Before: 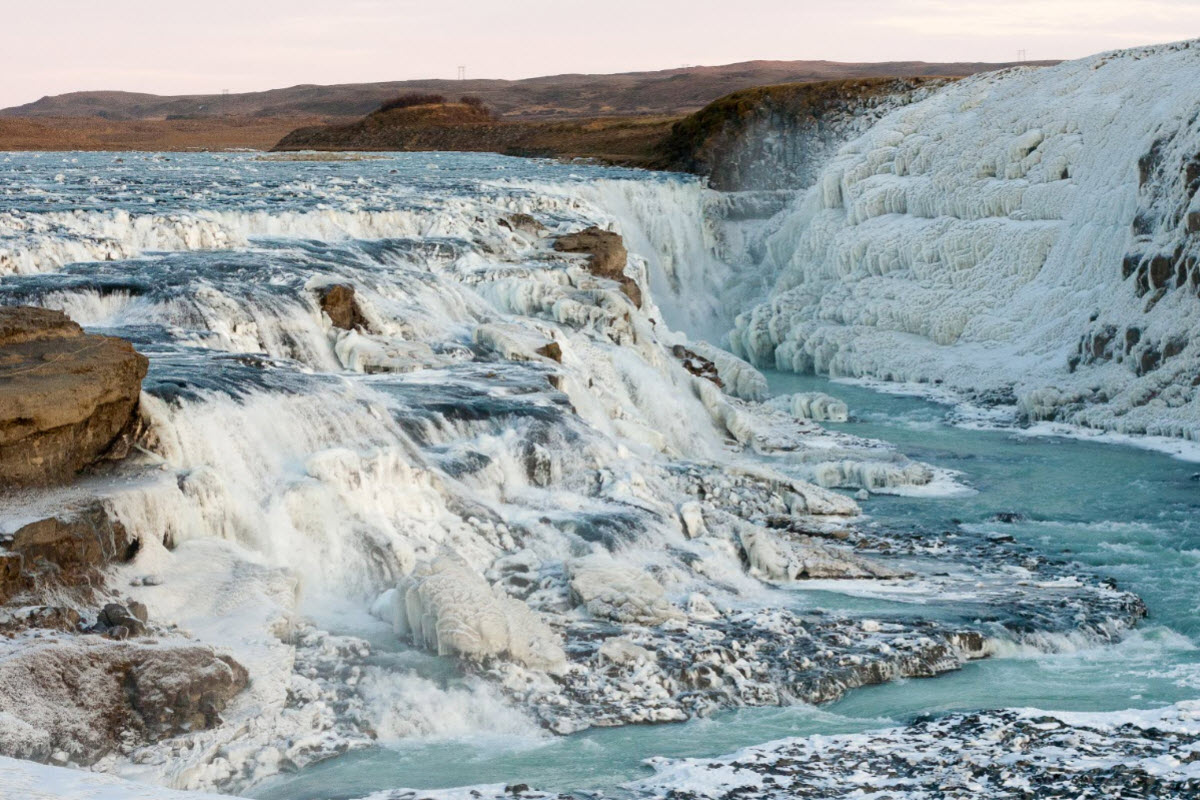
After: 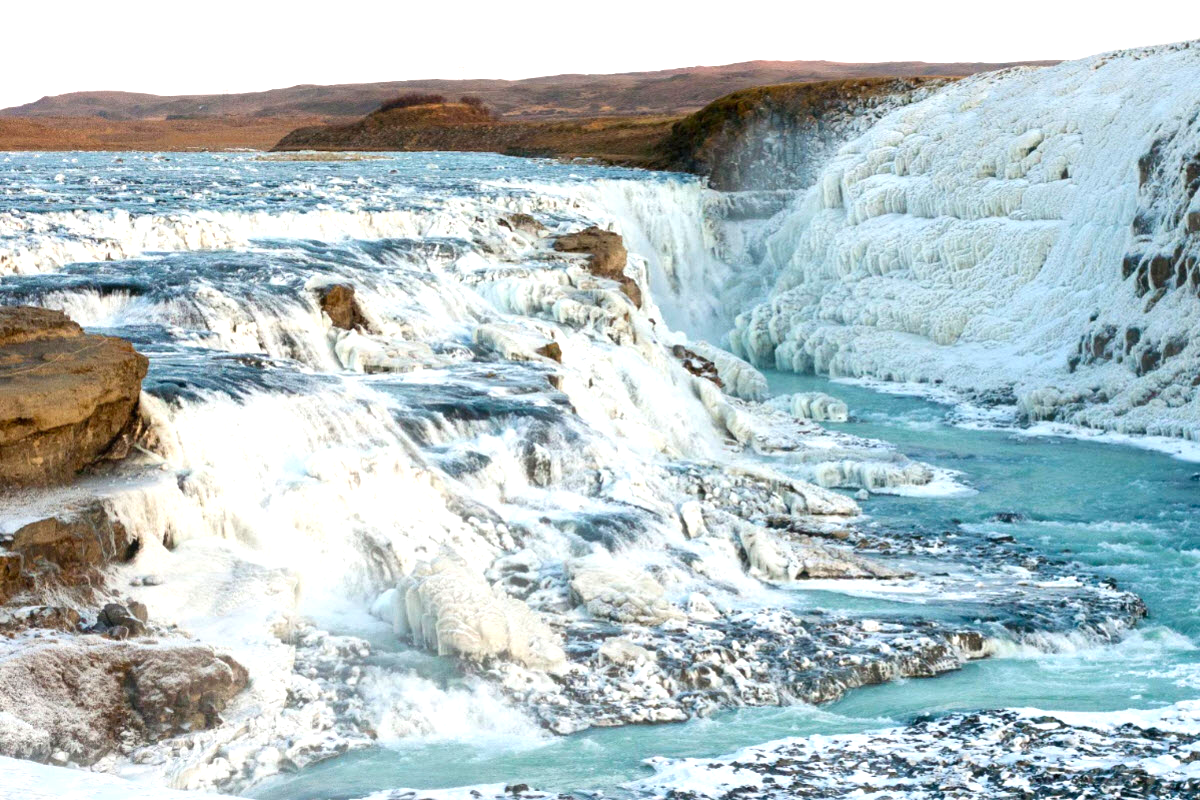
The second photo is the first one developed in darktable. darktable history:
contrast brightness saturation: saturation 0.184
exposure: black level correction 0, exposure 0.7 EV, compensate exposure bias true, compensate highlight preservation false
